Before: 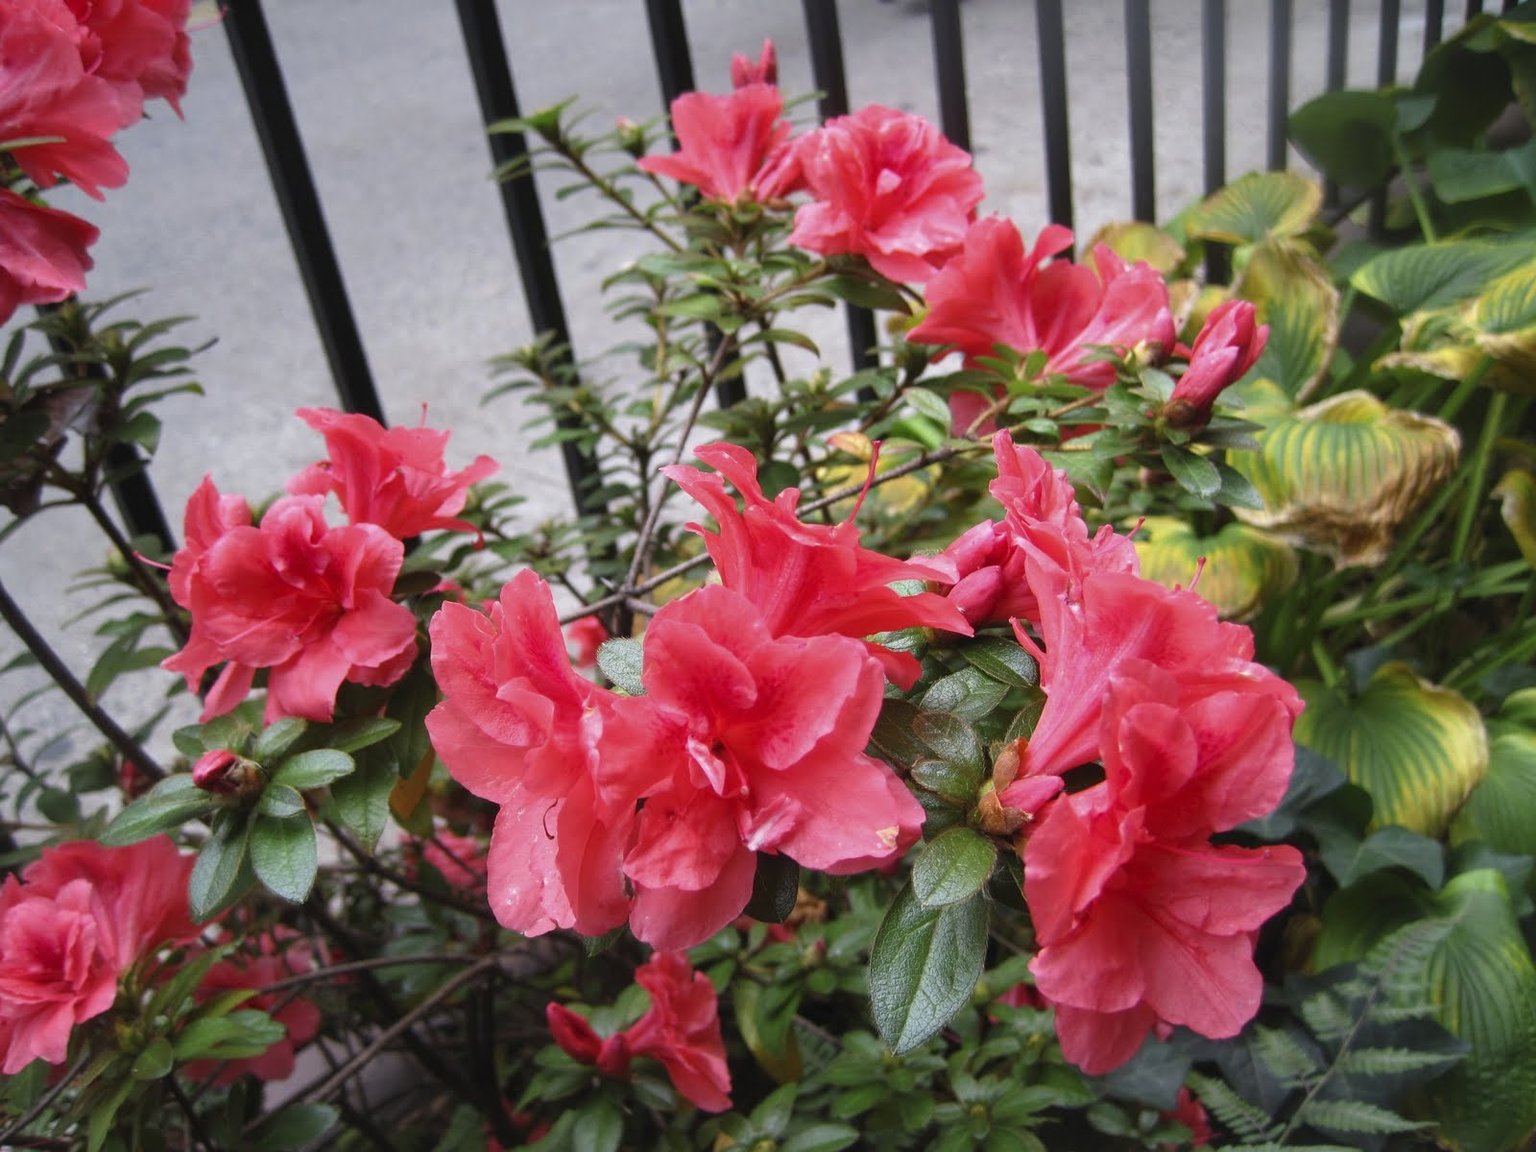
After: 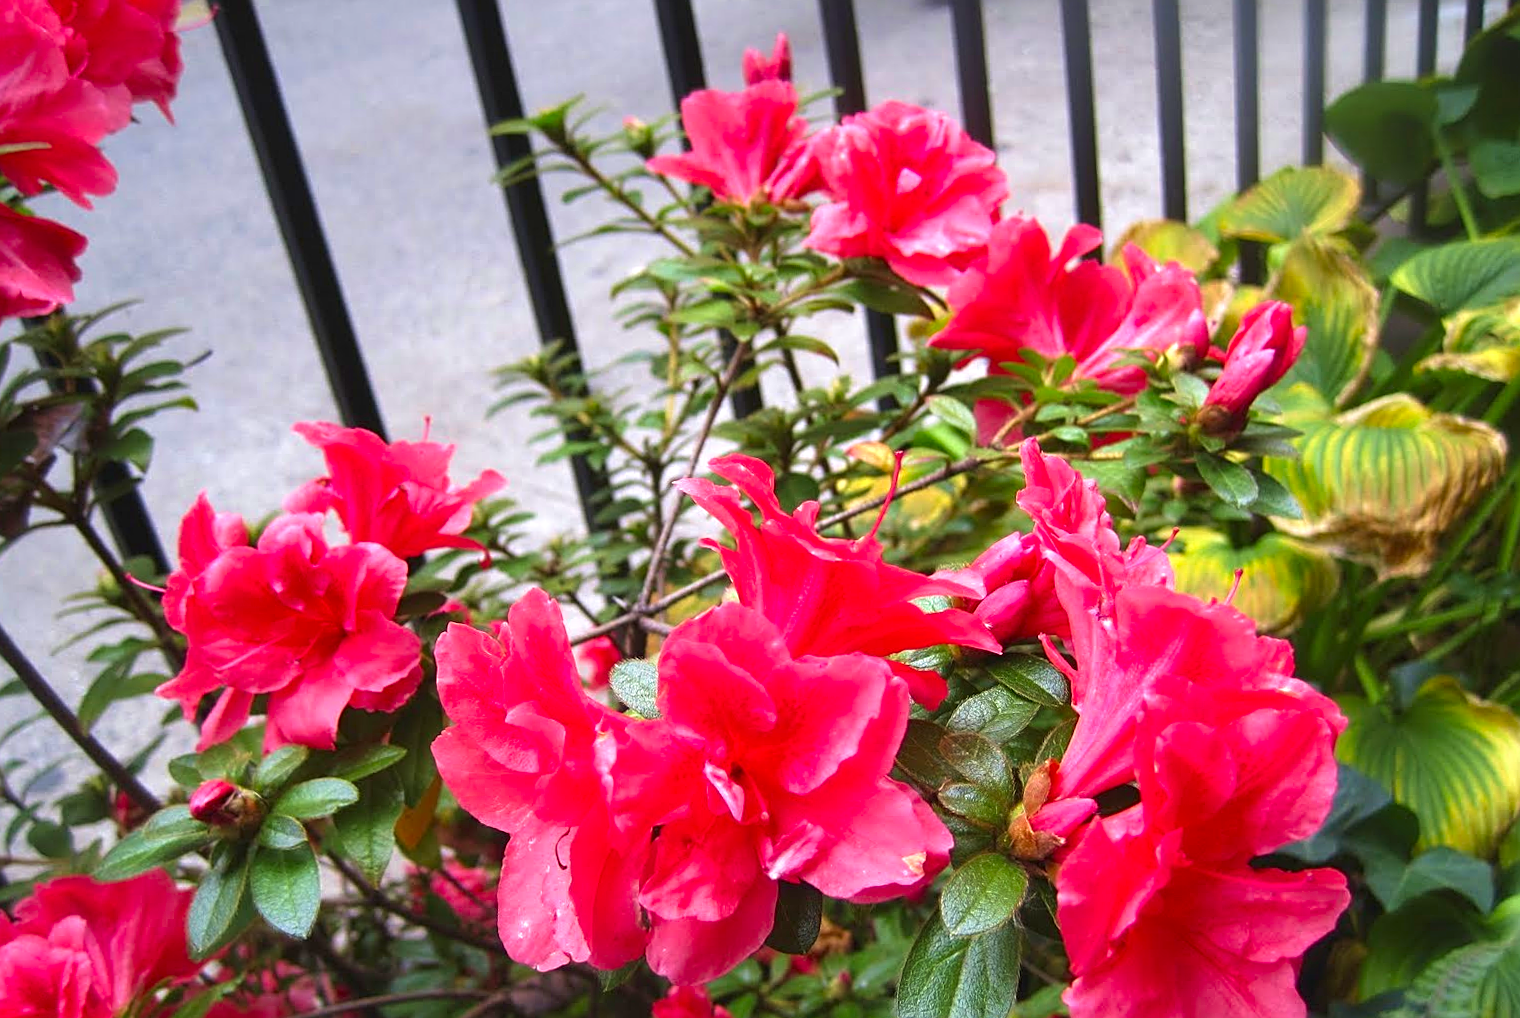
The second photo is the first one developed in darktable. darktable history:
exposure: exposure 0.484 EV, compensate exposure bias true, compensate highlight preservation false
velvia: on, module defaults
crop and rotate: angle 0.555°, left 0.203%, right 3.561%, bottom 14.062%
sharpen: on, module defaults
contrast brightness saturation: brightness -0.023, saturation 0.354
